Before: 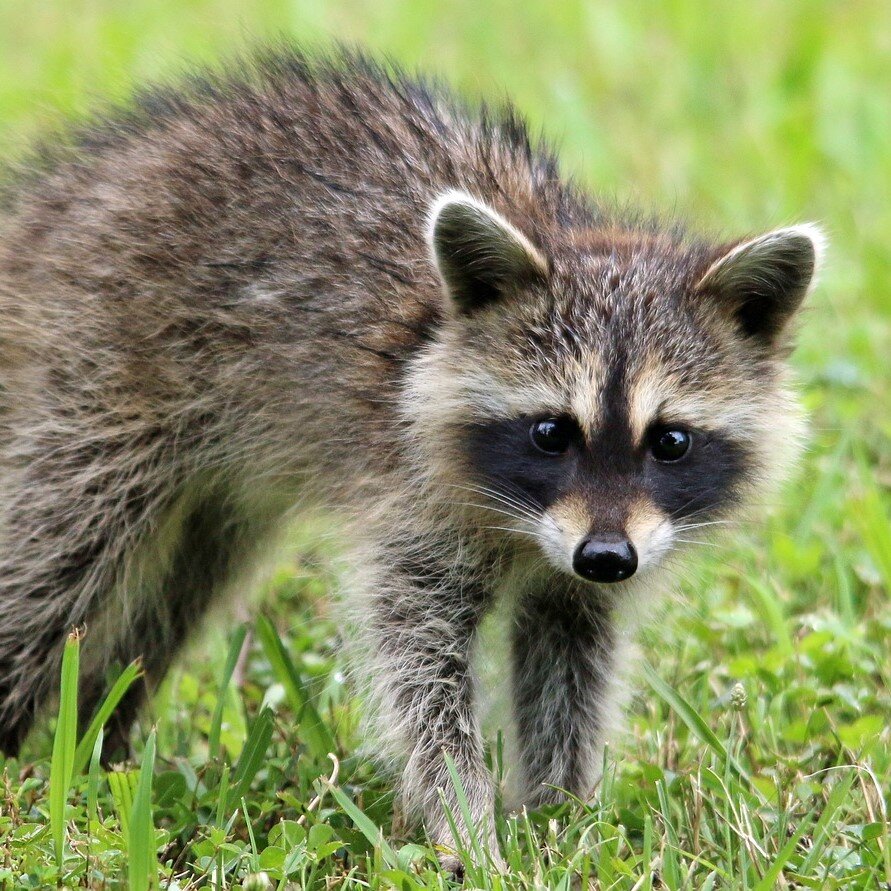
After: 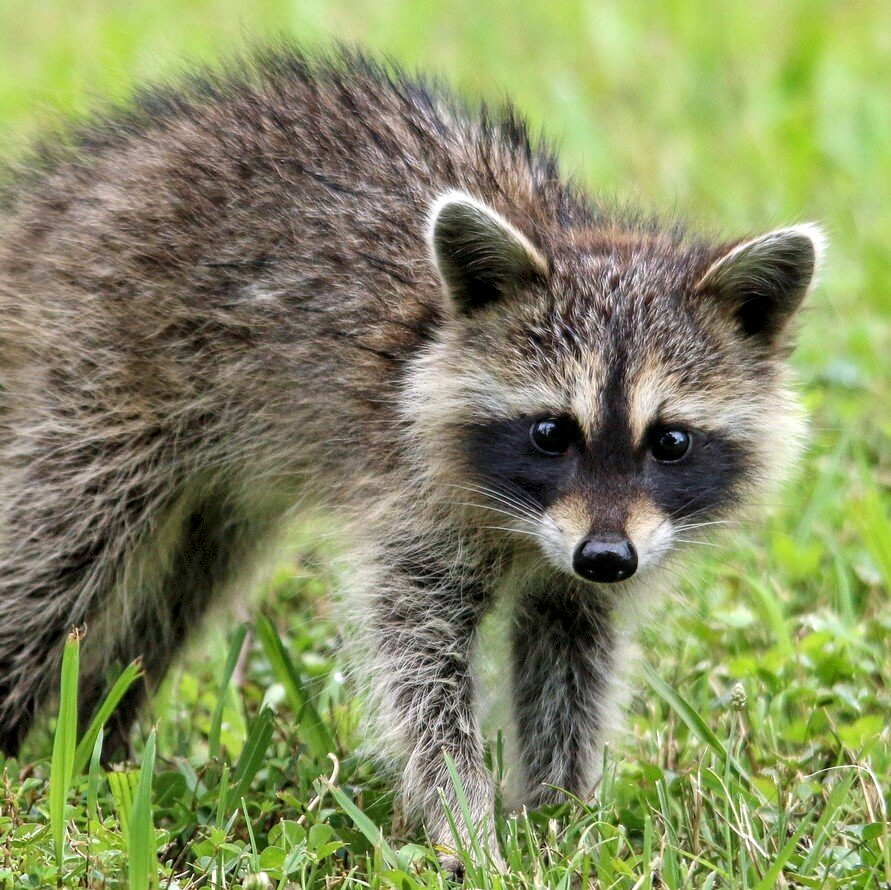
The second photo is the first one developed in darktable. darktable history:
crop: bottom 0.071%
local contrast: on, module defaults
